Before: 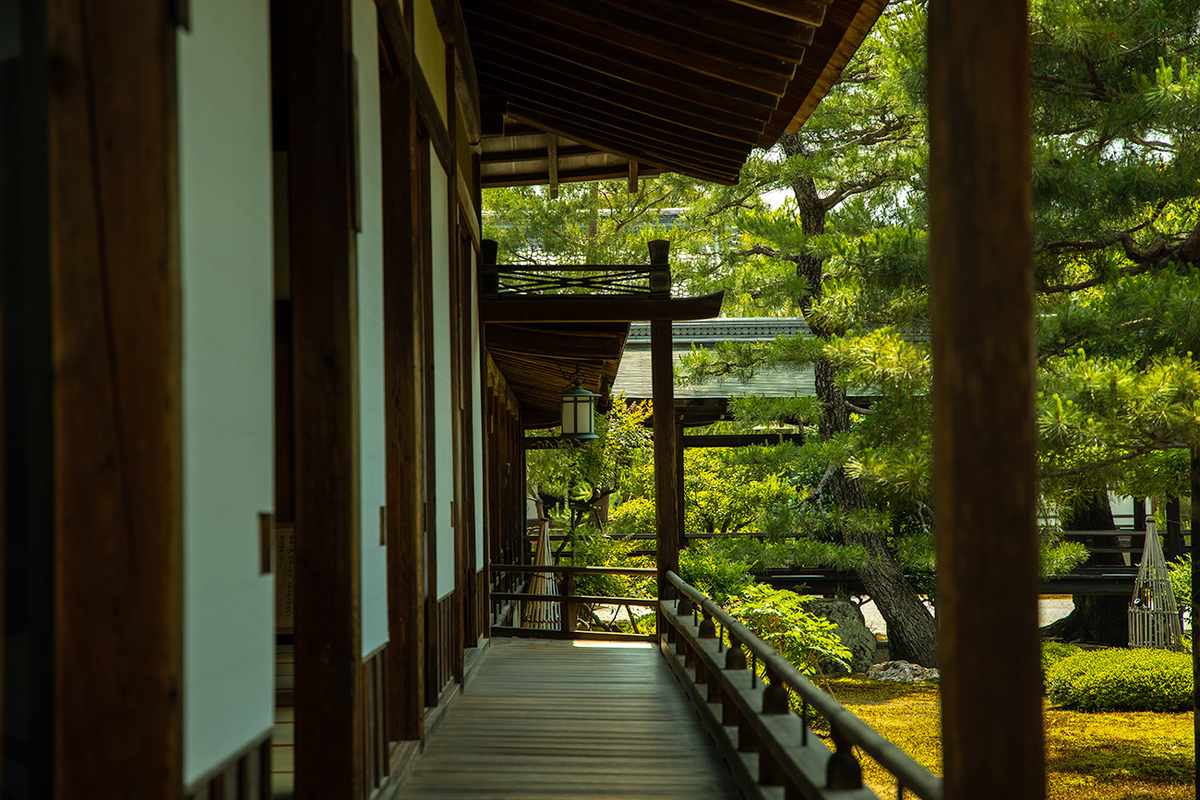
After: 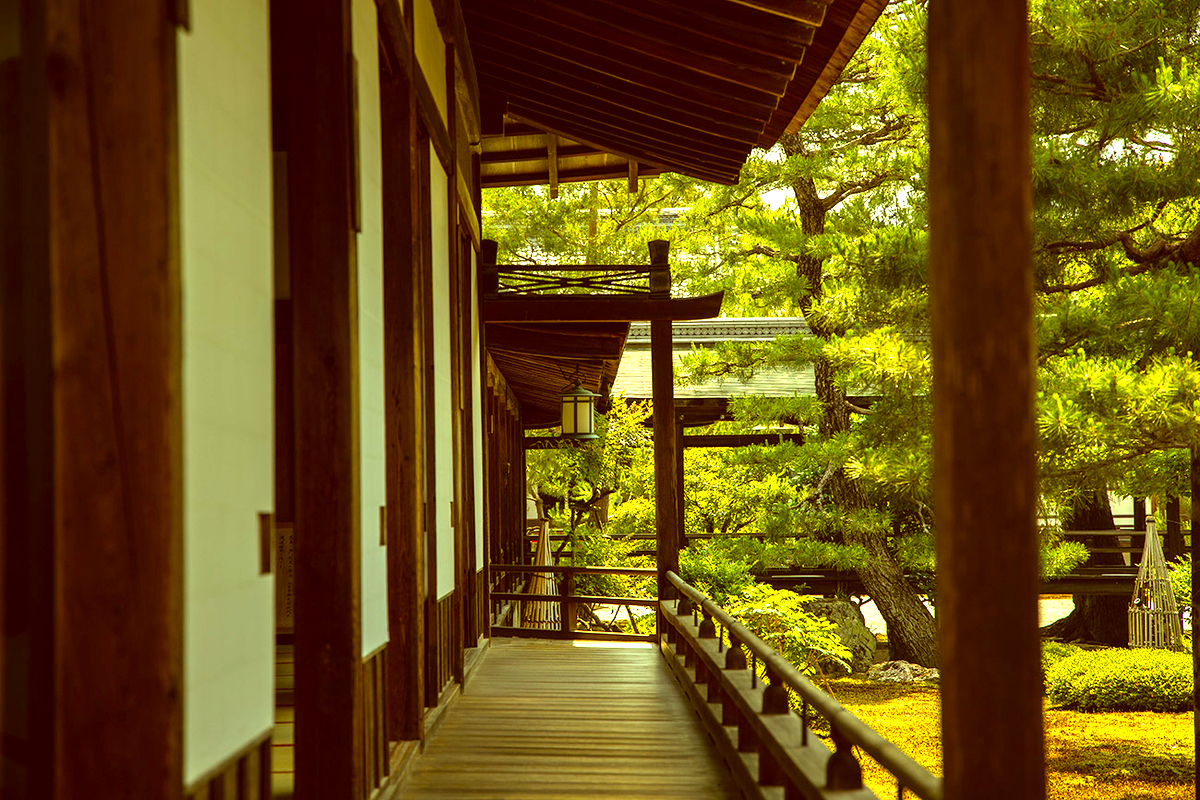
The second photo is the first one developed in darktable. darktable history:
color correction: highlights a* 1.07, highlights b* 24.86, shadows a* 15.62, shadows b* 24.82
exposure: black level correction 0, exposure 1.103 EV, compensate highlight preservation false
